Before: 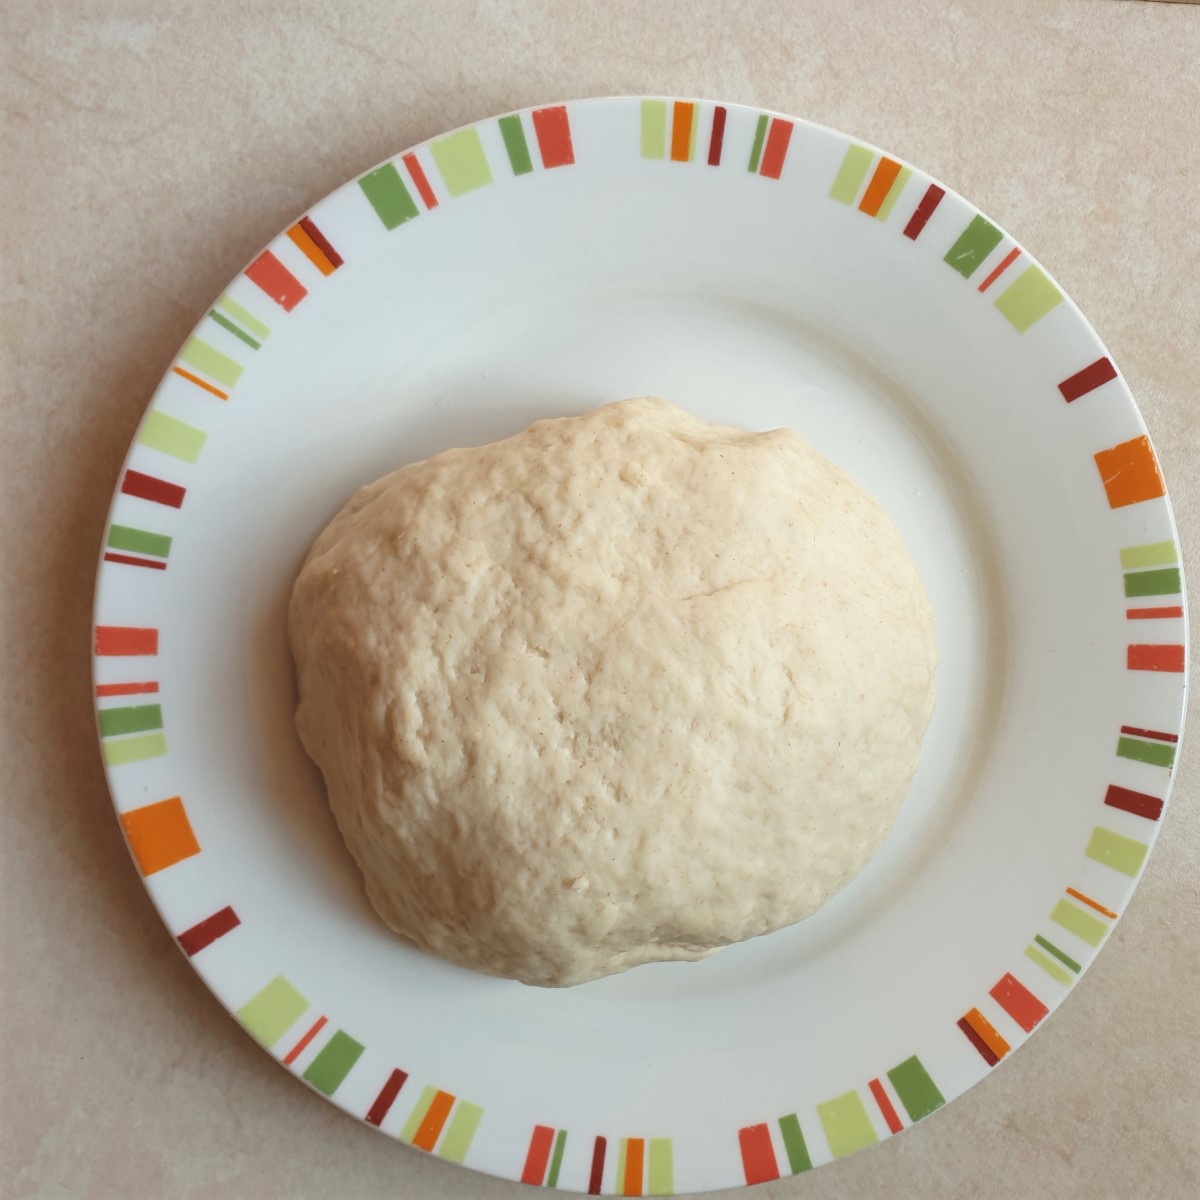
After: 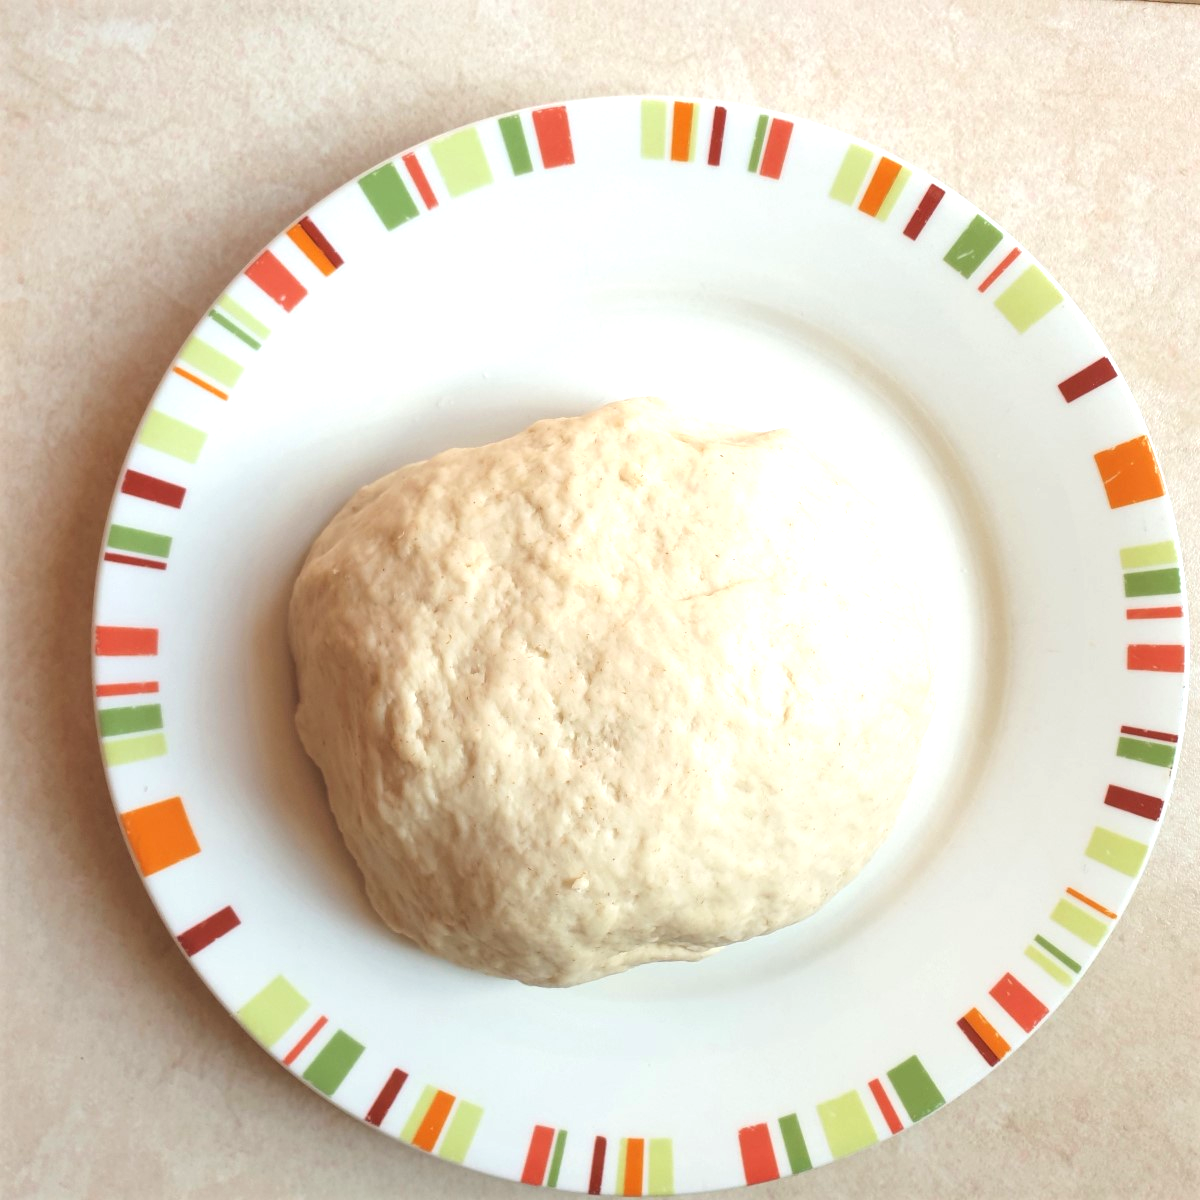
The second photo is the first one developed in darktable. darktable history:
exposure: black level correction 0, exposure 0.701 EV, compensate exposure bias true, compensate highlight preservation false
velvia: strength 6.06%
